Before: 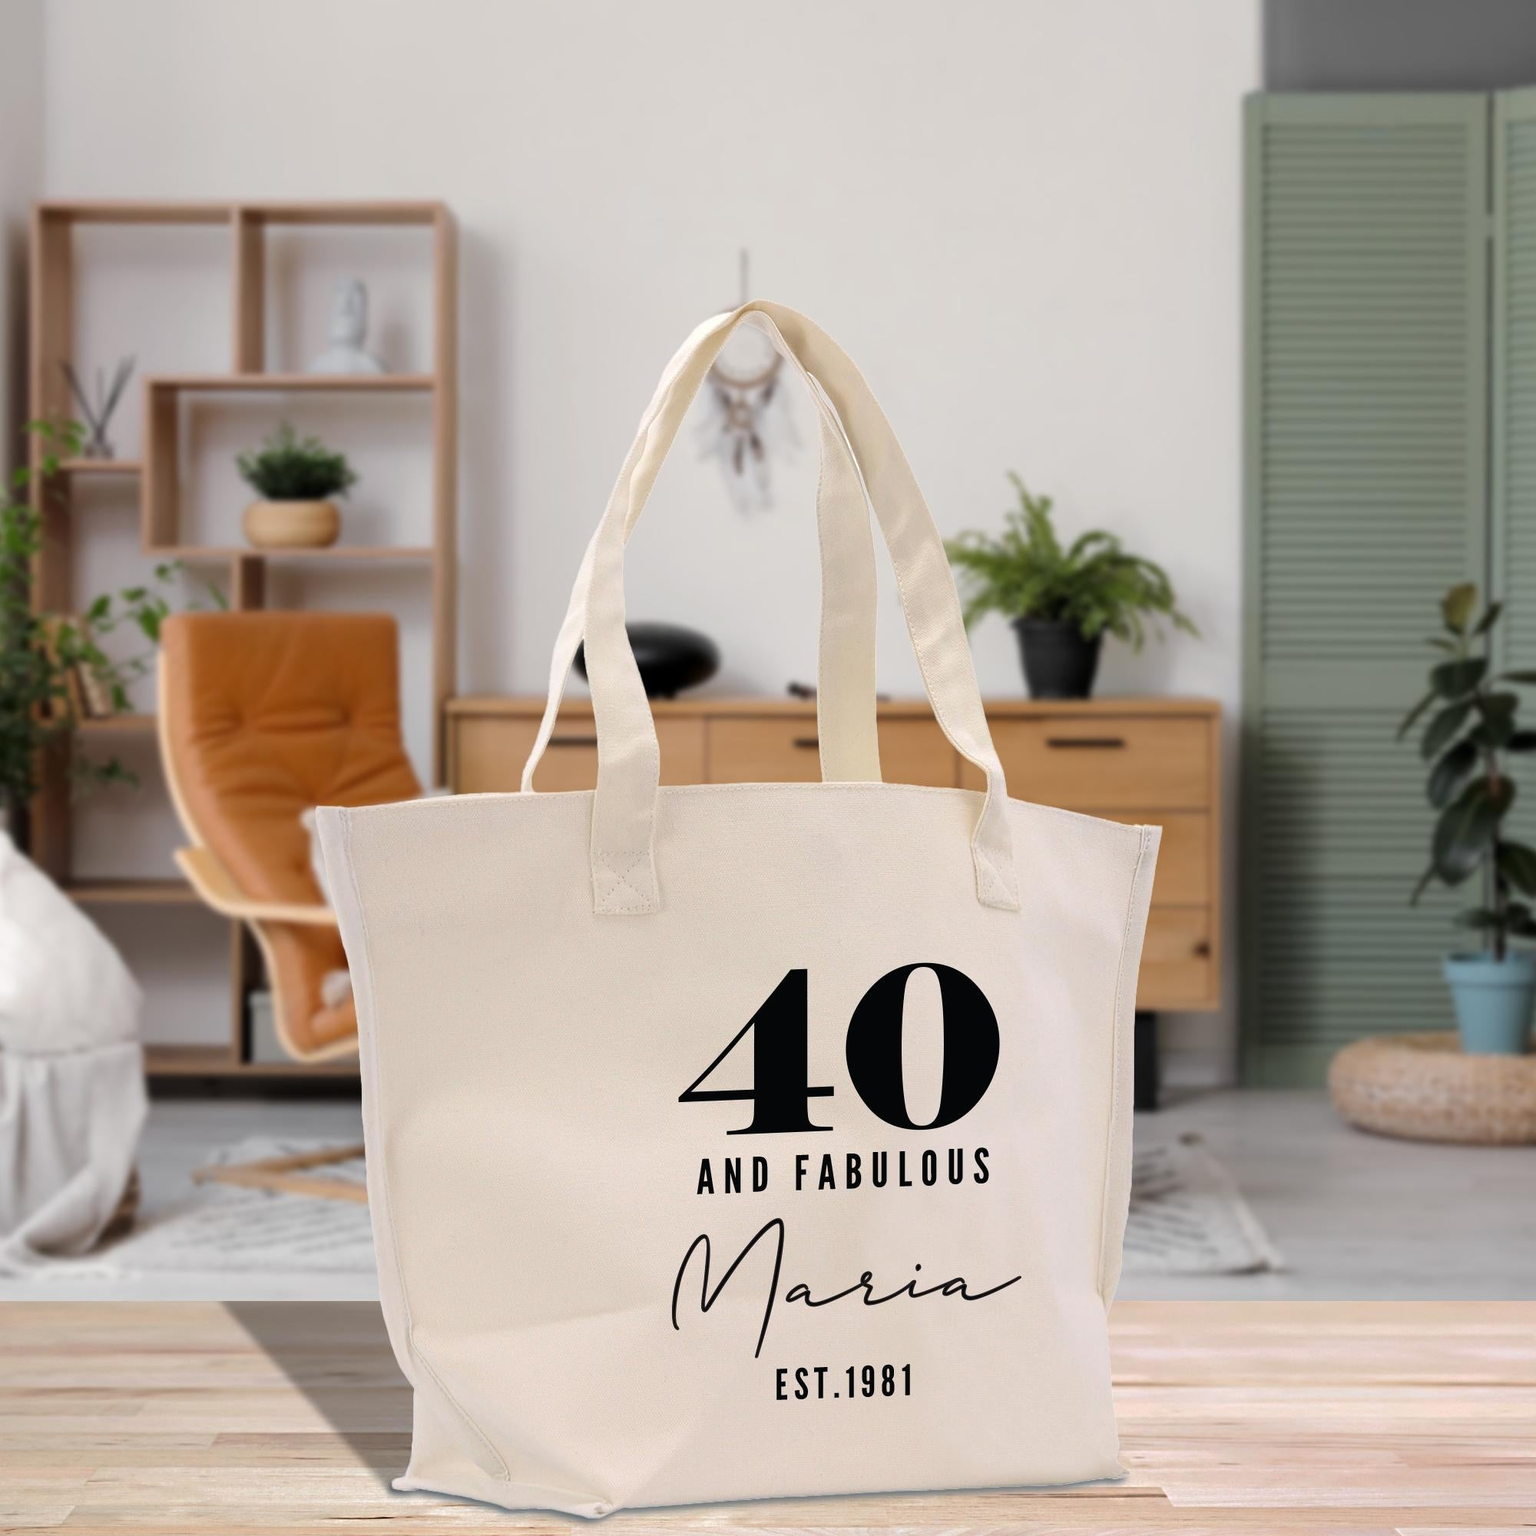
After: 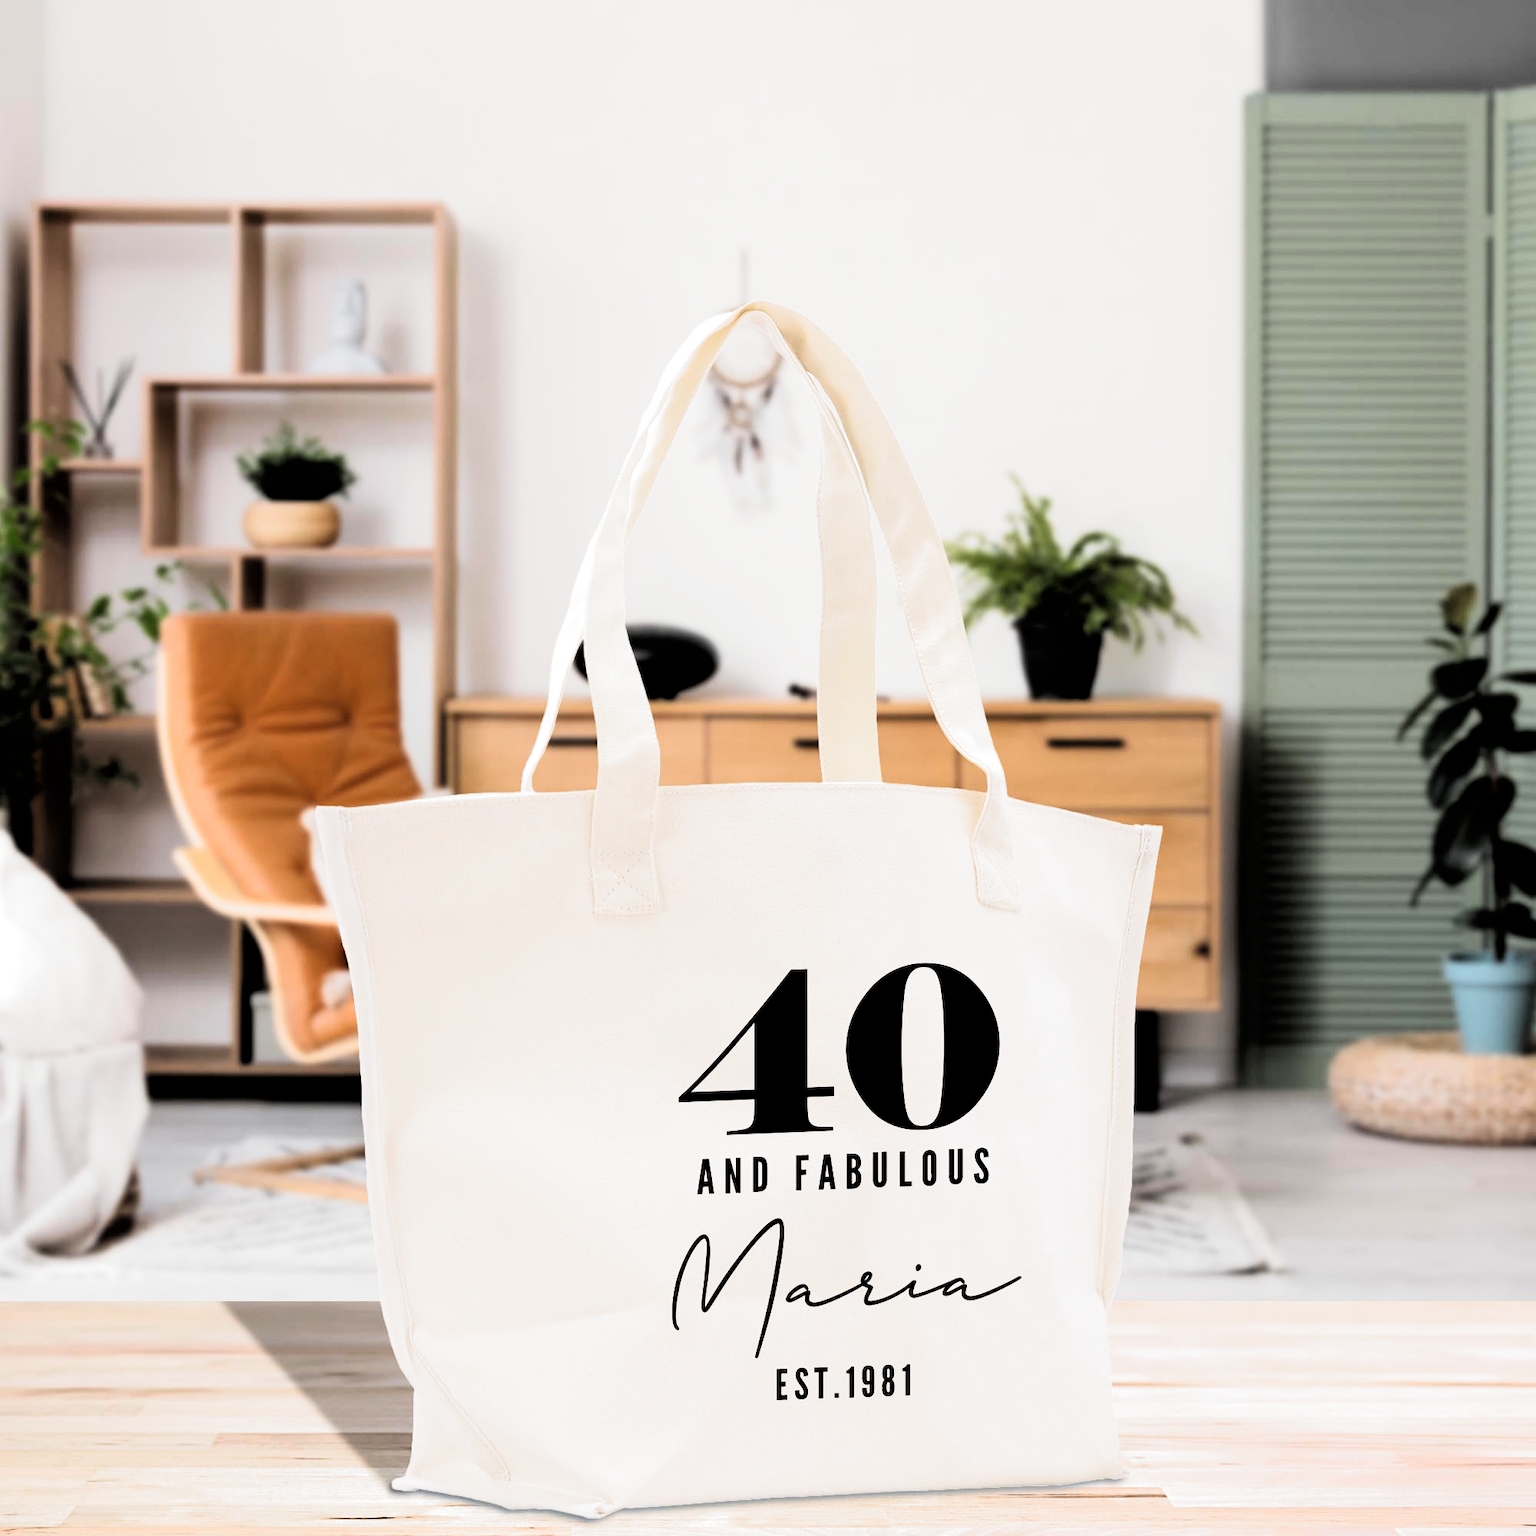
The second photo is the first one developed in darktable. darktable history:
filmic rgb: black relative exposure -8.2 EV, white relative exposure 2.2 EV, threshold 3 EV, hardness 7.11, latitude 75%, contrast 1.325, highlights saturation mix -2%, shadows ↔ highlights balance 30%, preserve chrominance RGB euclidean norm, color science v5 (2021), contrast in shadows safe, contrast in highlights safe, enable highlight reconstruction true
tone curve: curves: ch0 [(0, 0) (0.082, 0.02) (0.129, 0.078) (0.275, 0.301) (0.67, 0.809) (1, 1)], color space Lab, linked channels, preserve colors none
